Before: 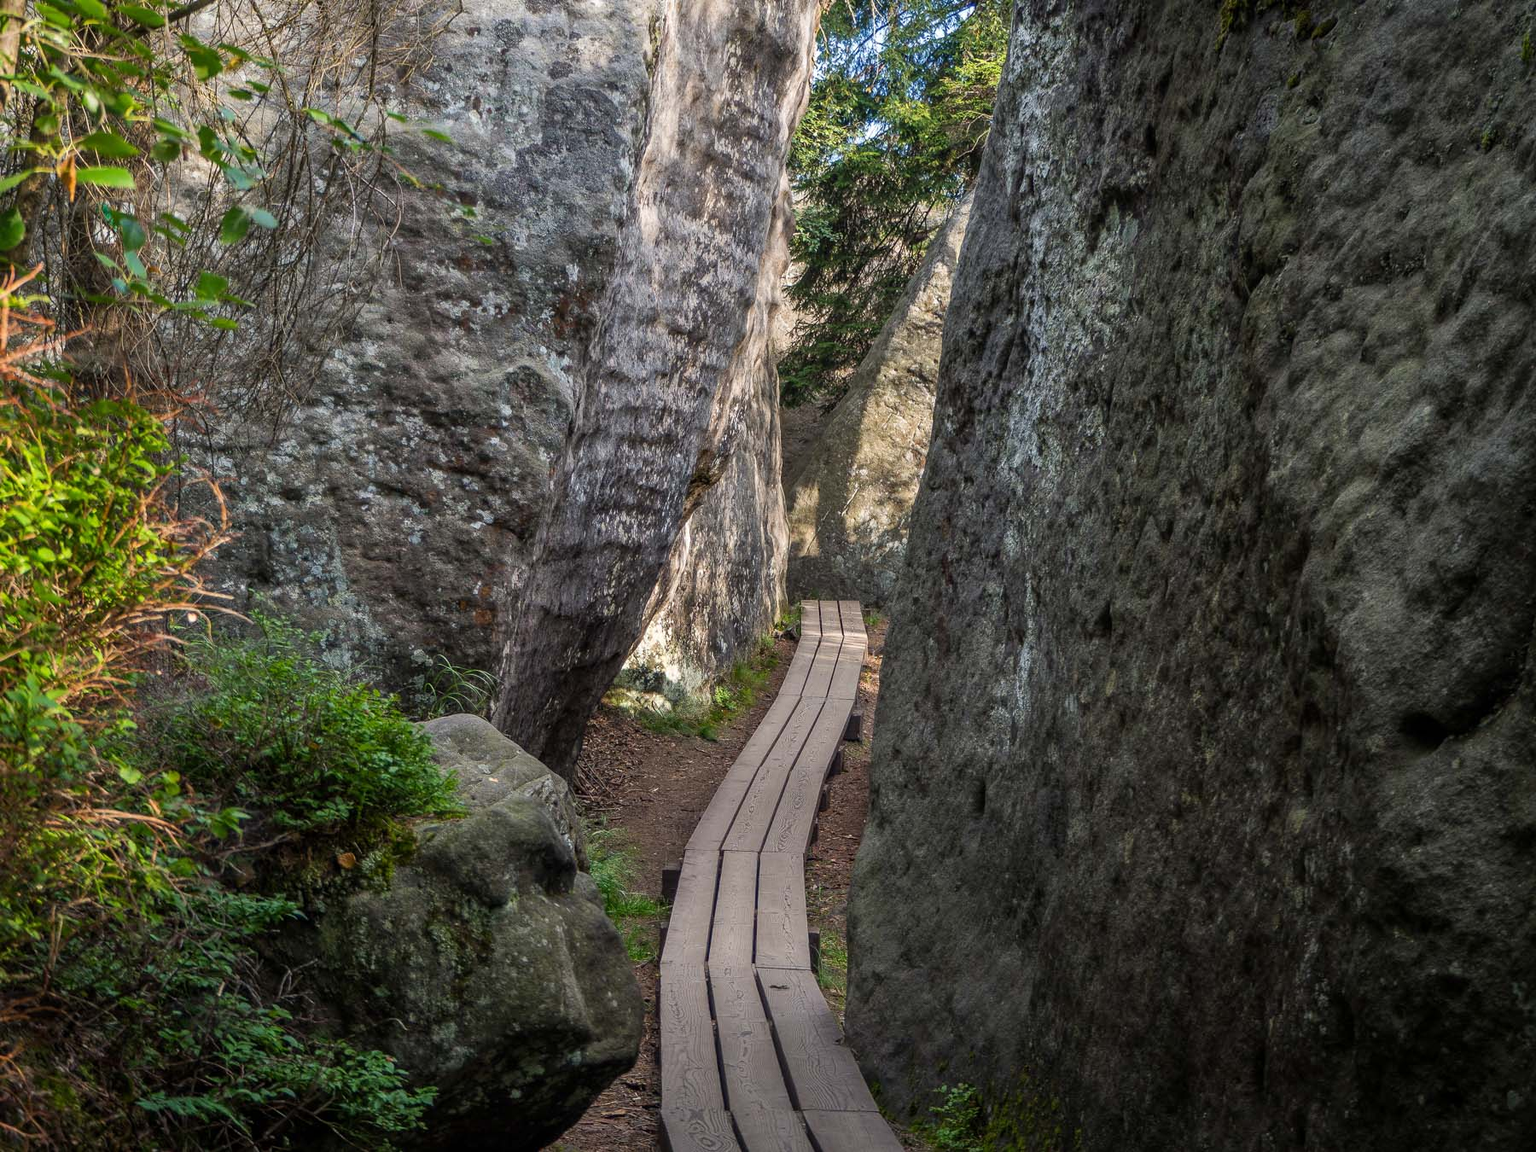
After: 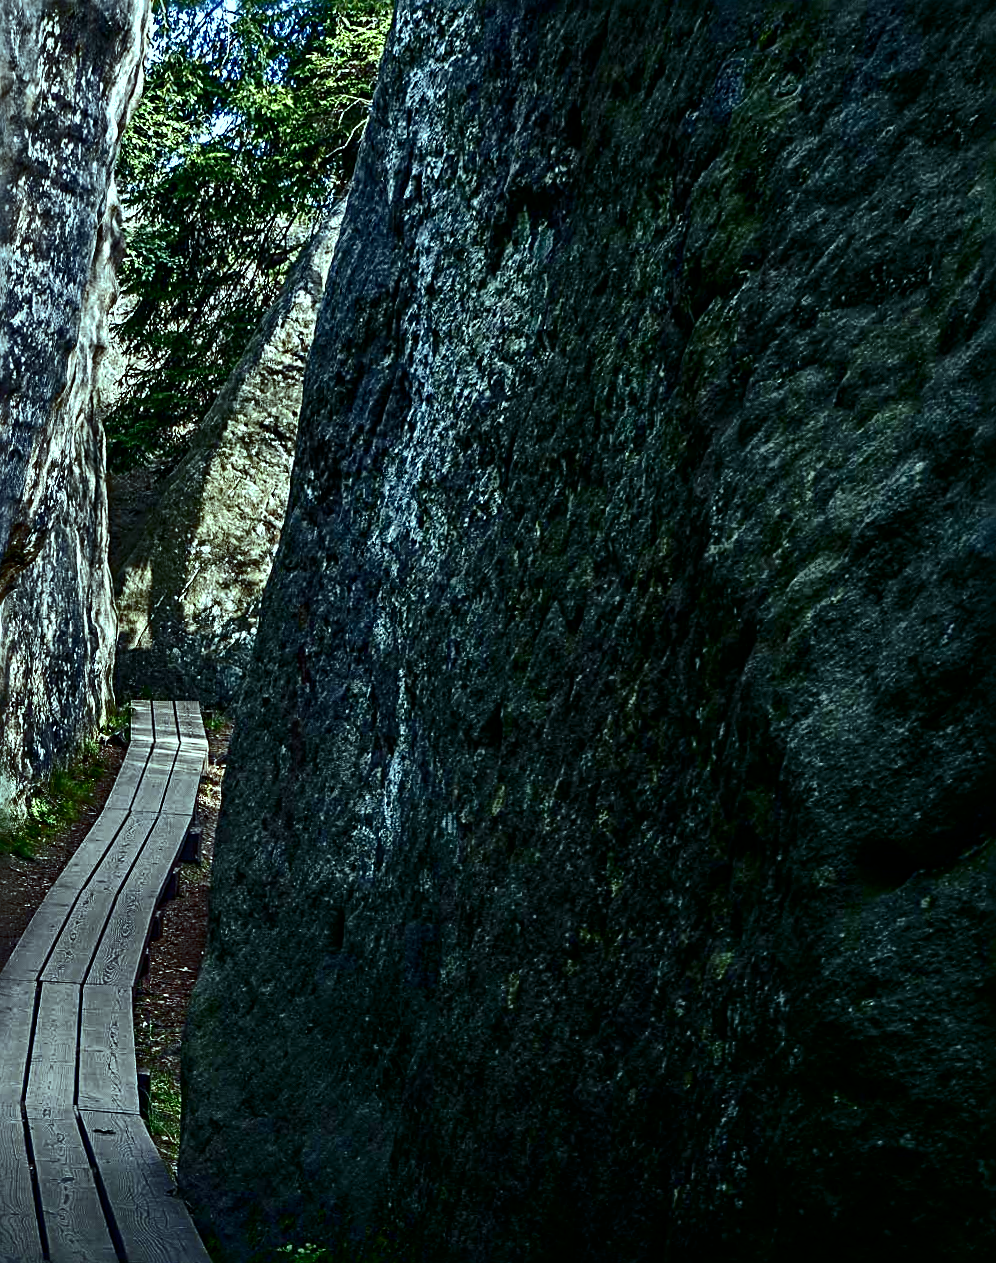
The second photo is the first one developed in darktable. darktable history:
white balance: red 0.967, blue 1.049
sharpen: radius 3.69, amount 0.928
contrast brightness saturation: contrast 0.22, brightness -0.19, saturation 0.24
shadows and highlights: on, module defaults
rotate and perspective: rotation 0.062°, lens shift (vertical) 0.115, lens shift (horizontal) -0.133, crop left 0.047, crop right 0.94, crop top 0.061, crop bottom 0.94
color balance: mode lift, gamma, gain (sRGB), lift [0.997, 0.979, 1.021, 1.011], gamma [1, 1.084, 0.916, 0.998], gain [1, 0.87, 1.13, 1.101], contrast 4.55%, contrast fulcrum 38.24%, output saturation 104.09%
color balance rgb: perceptual saturation grading › highlights -31.88%, perceptual saturation grading › mid-tones 5.8%, perceptual saturation grading › shadows 18.12%, perceptual brilliance grading › highlights 3.62%, perceptual brilliance grading › mid-tones -18.12%, perceptual brilliance grading › shadows -41.3%
crop: left 41.402%
